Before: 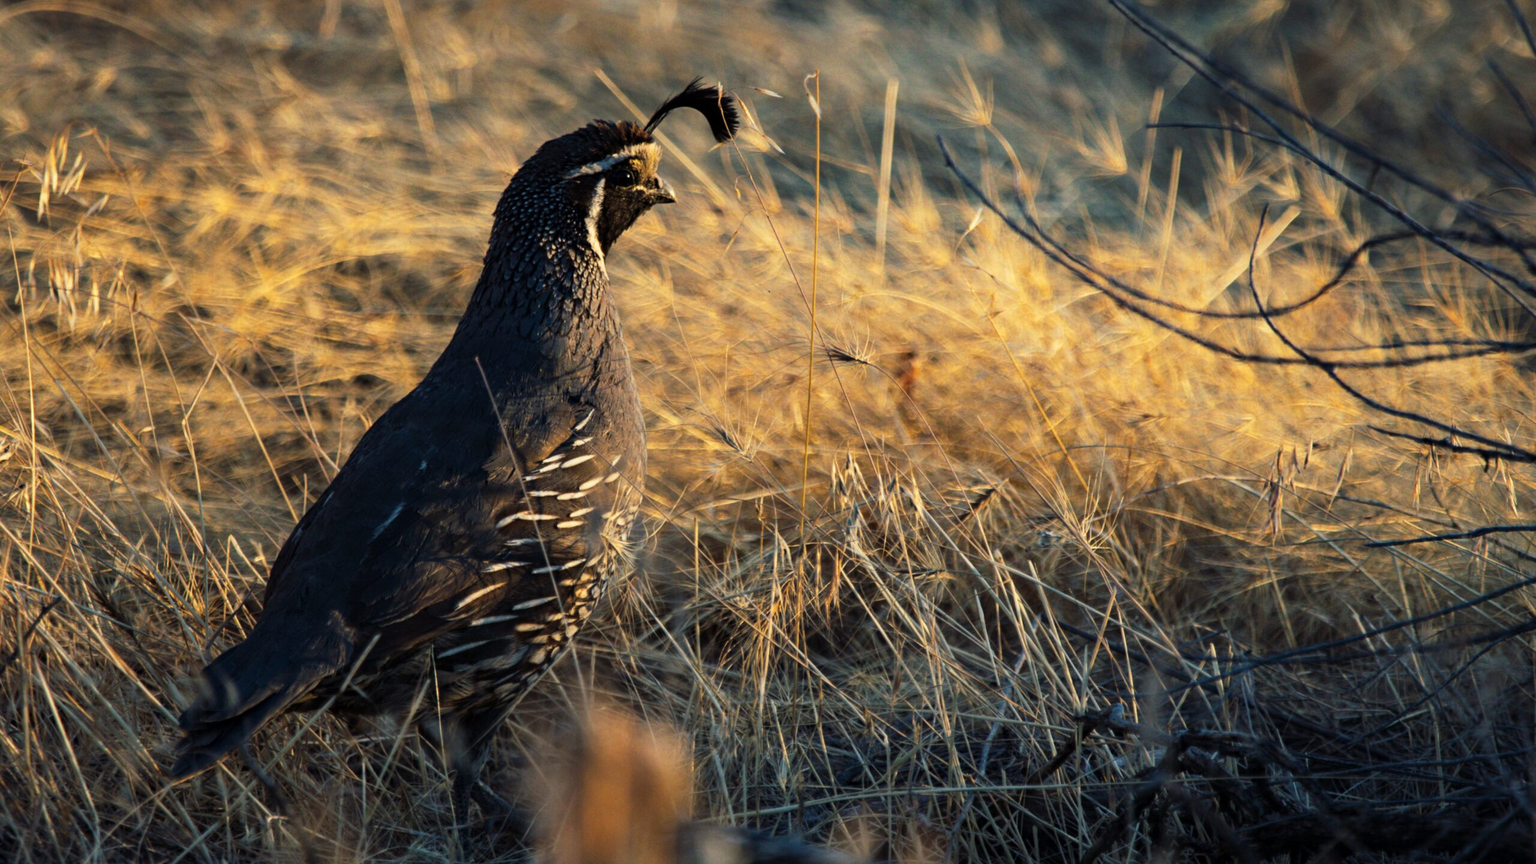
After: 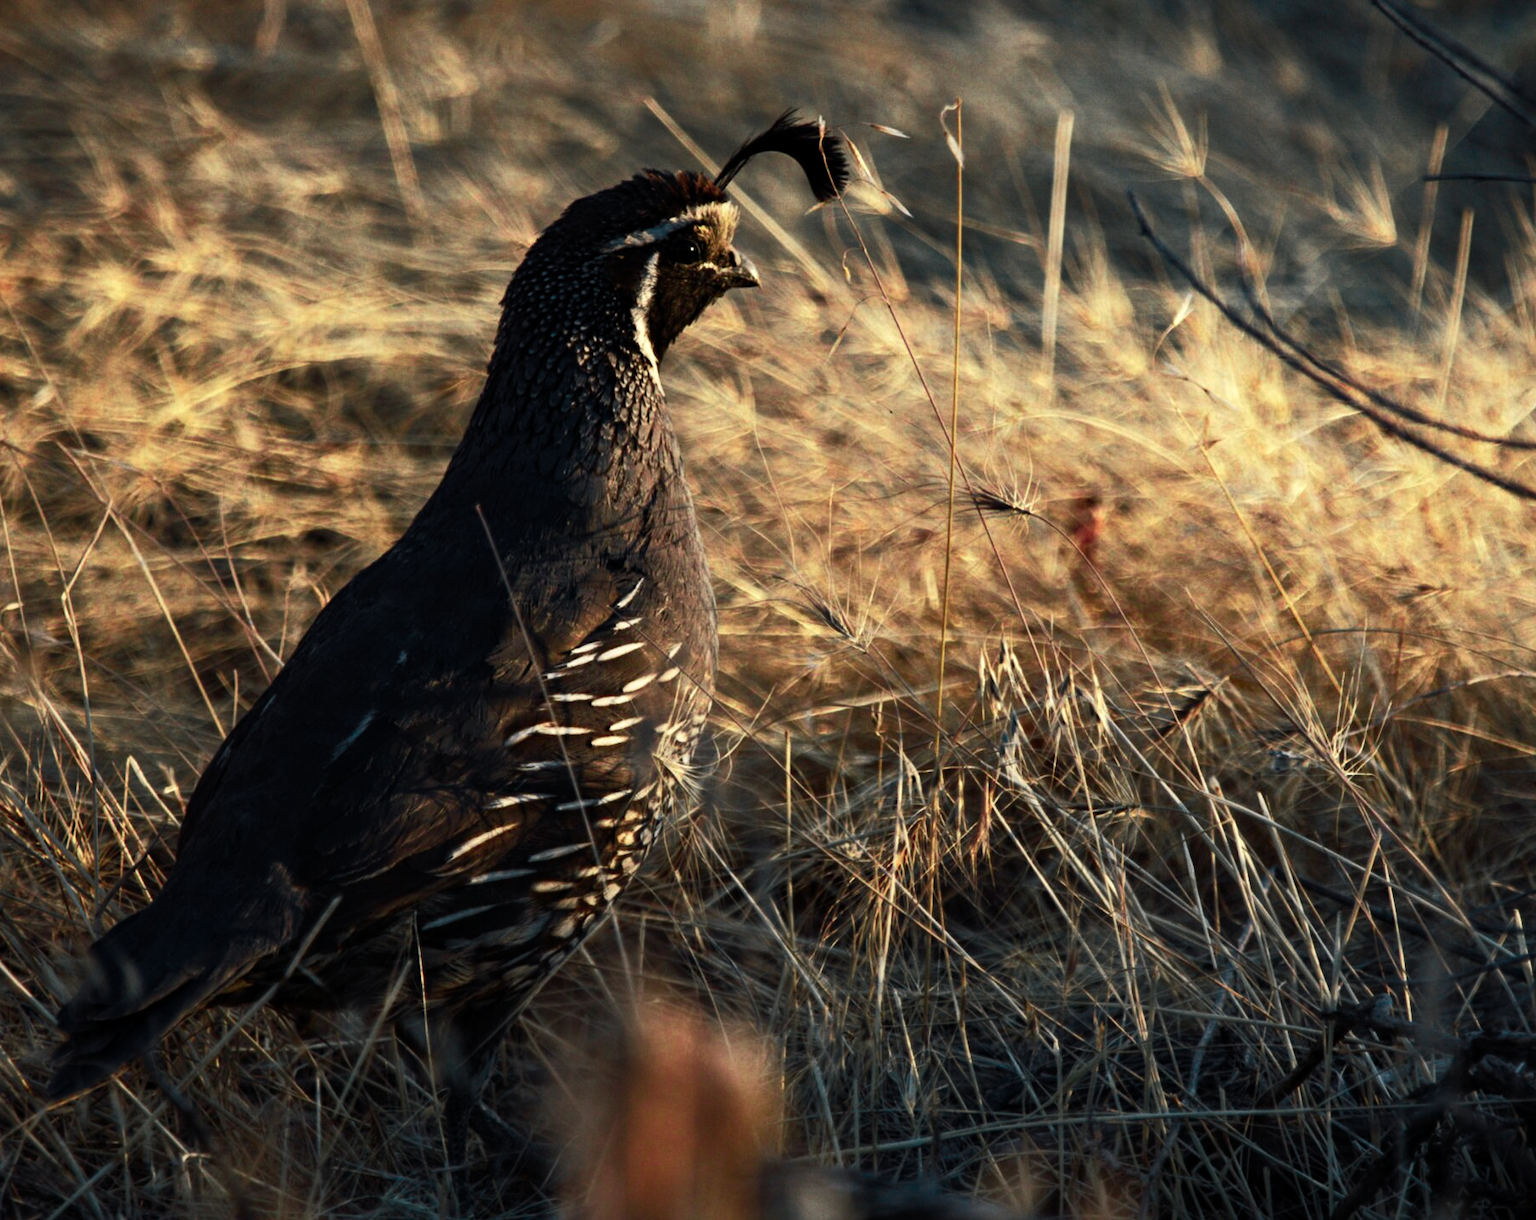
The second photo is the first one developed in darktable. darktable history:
color balance rgb: perceptual saturation grading › highlights -31.88%, perceptual saturation grading › mid-tones 5.8%, perceptual saturation grading › shadows 18.12%, perceptual brilliance grading › highlights 3.62%, perceptual brilliance grading › mid-tones -18.12%, perceptual brilliance grading › shadows -41.3%
crop and rotate: left 9.061%, right 20.142%
color zones: curves: ch0 [(0, 0.533) (0.126, 0.533) (0.234, 0.533) (0.368, 0.357) (0.5, 0.5) (0.625, 0.5) (0.74, 0.637) (0.875, 0.5)]; ch1 [(0.004, 0.708) (0.129, 0.662) (0.25, 0.5) (0.375, 0.331) (0.496, 0.396) (0.625, 0.649) (0.739, 0.26) (0.875, 0.5) (1, 0.478)]; ch2 [(0, 0.409) (0.132, 0.403) (0.236, 0.558) (0.379, 0.448) (0.5, 0.5) (0.625, 0.5) (0.691, 0.39) (0.875, 0.5)]
